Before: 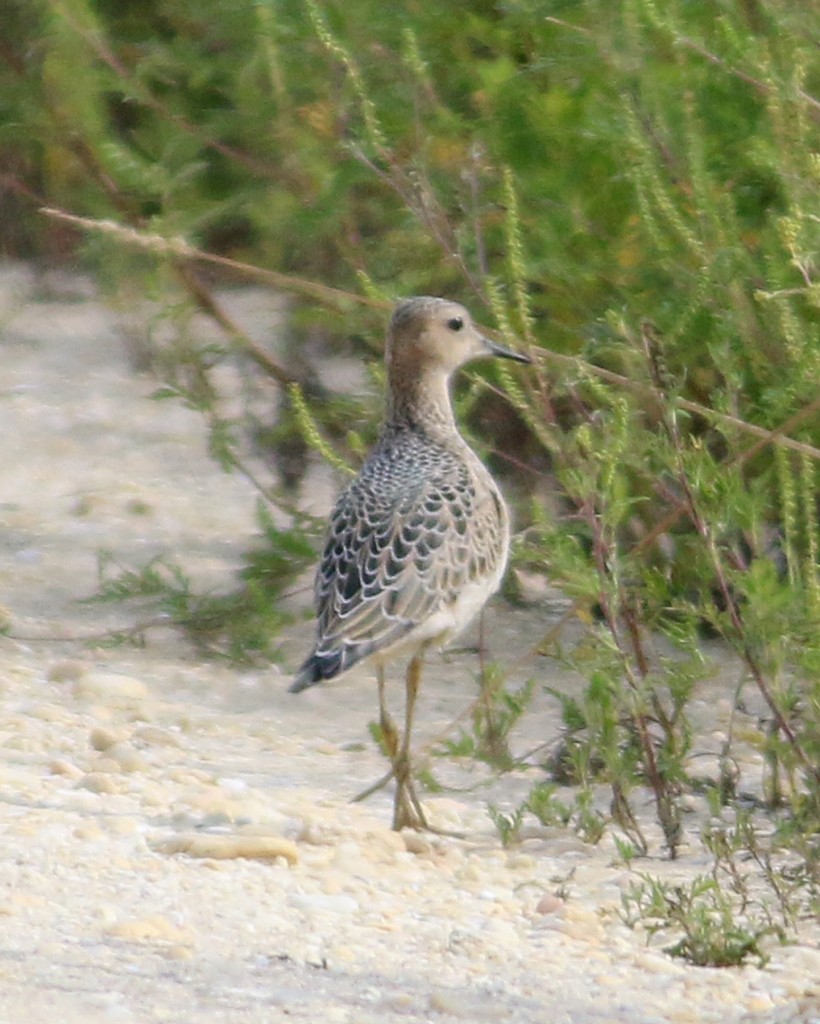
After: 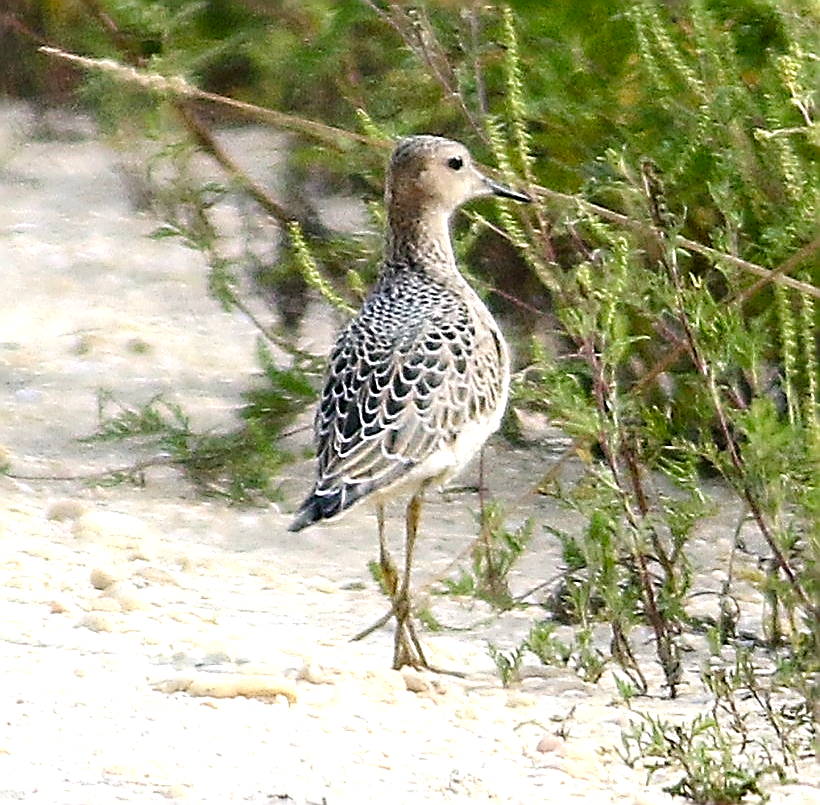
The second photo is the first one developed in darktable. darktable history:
sharpen: amount 1.995
tone equalizer: -8 EV -0.736 EV, -7 EV -0.712 EV, -6 EV -0.588 EV, -5 EV -0.411 EV, -3 EV 0.37 EV, -2 EV 0.6 EV, -1 EV 0.694 EV, +0 EV 0.768 EV, edges refinement/feathering 500, mask exposure compensation -1.57 EV, preserve details no
color balance rgb: perceptual saturation grading › global saturation 20%, perceptual saturation grading › highlights -25.113%, perceptual saturation grading › shadows 25.038%
crop and rotate: top 15.801%, bottom 5.554%
